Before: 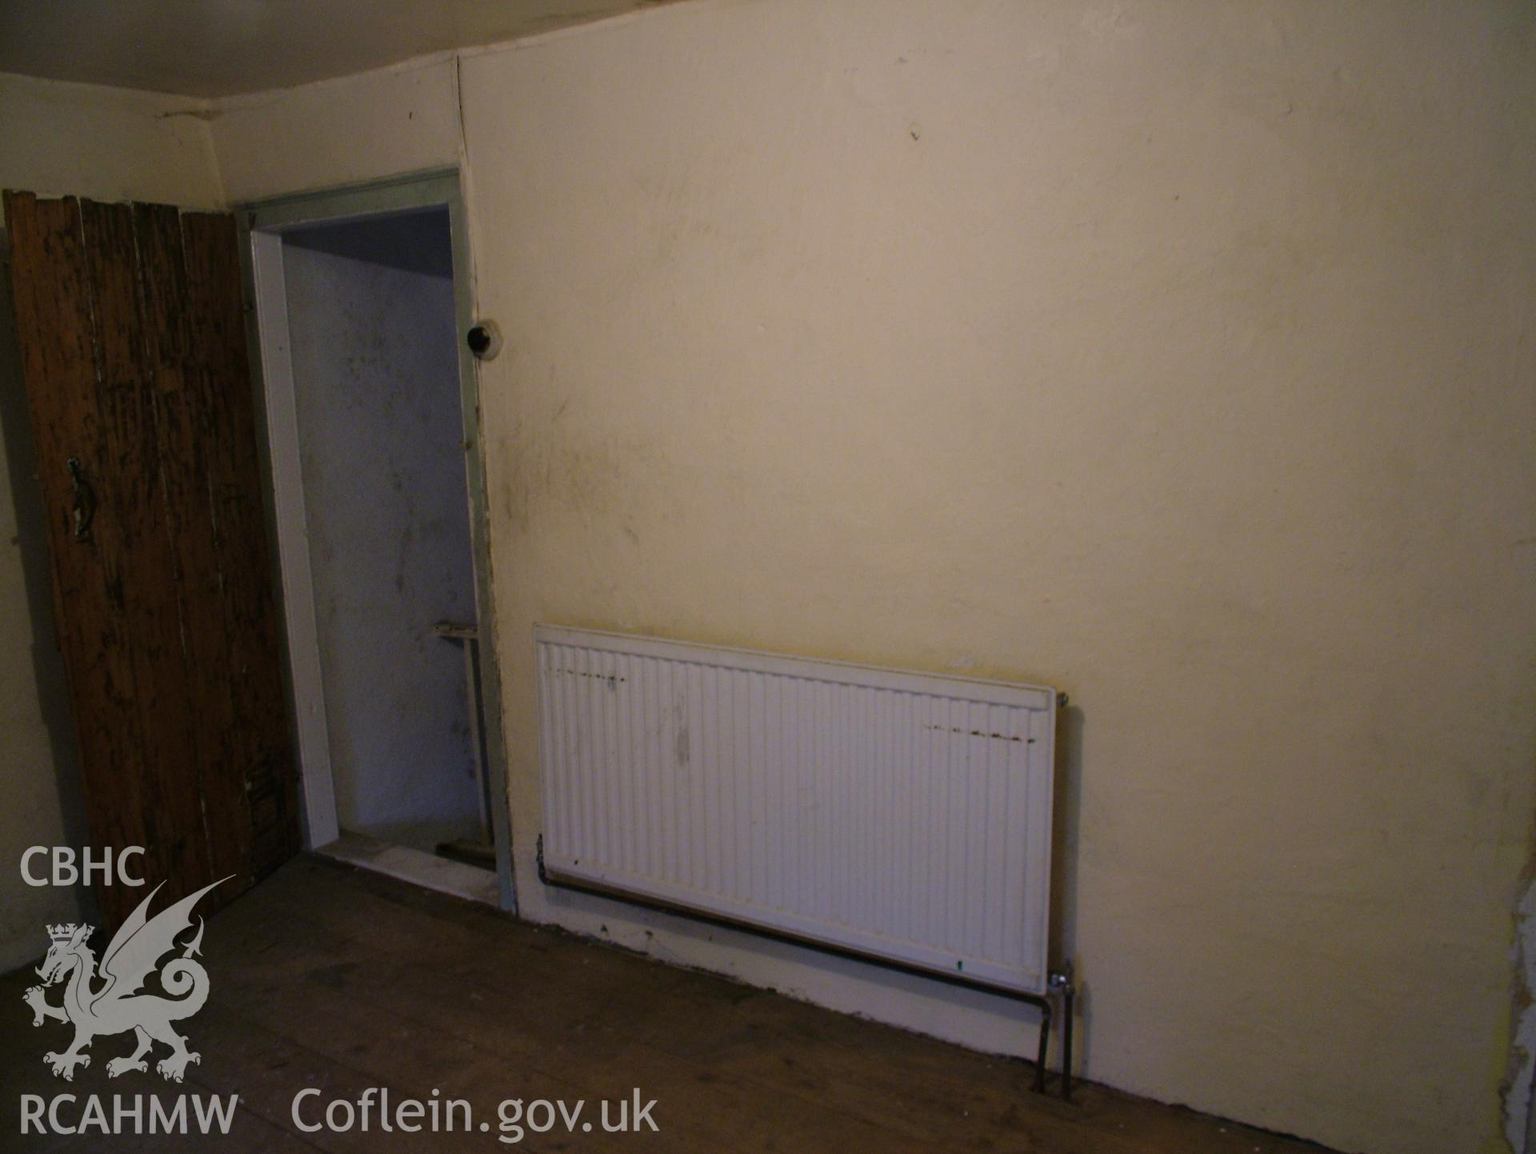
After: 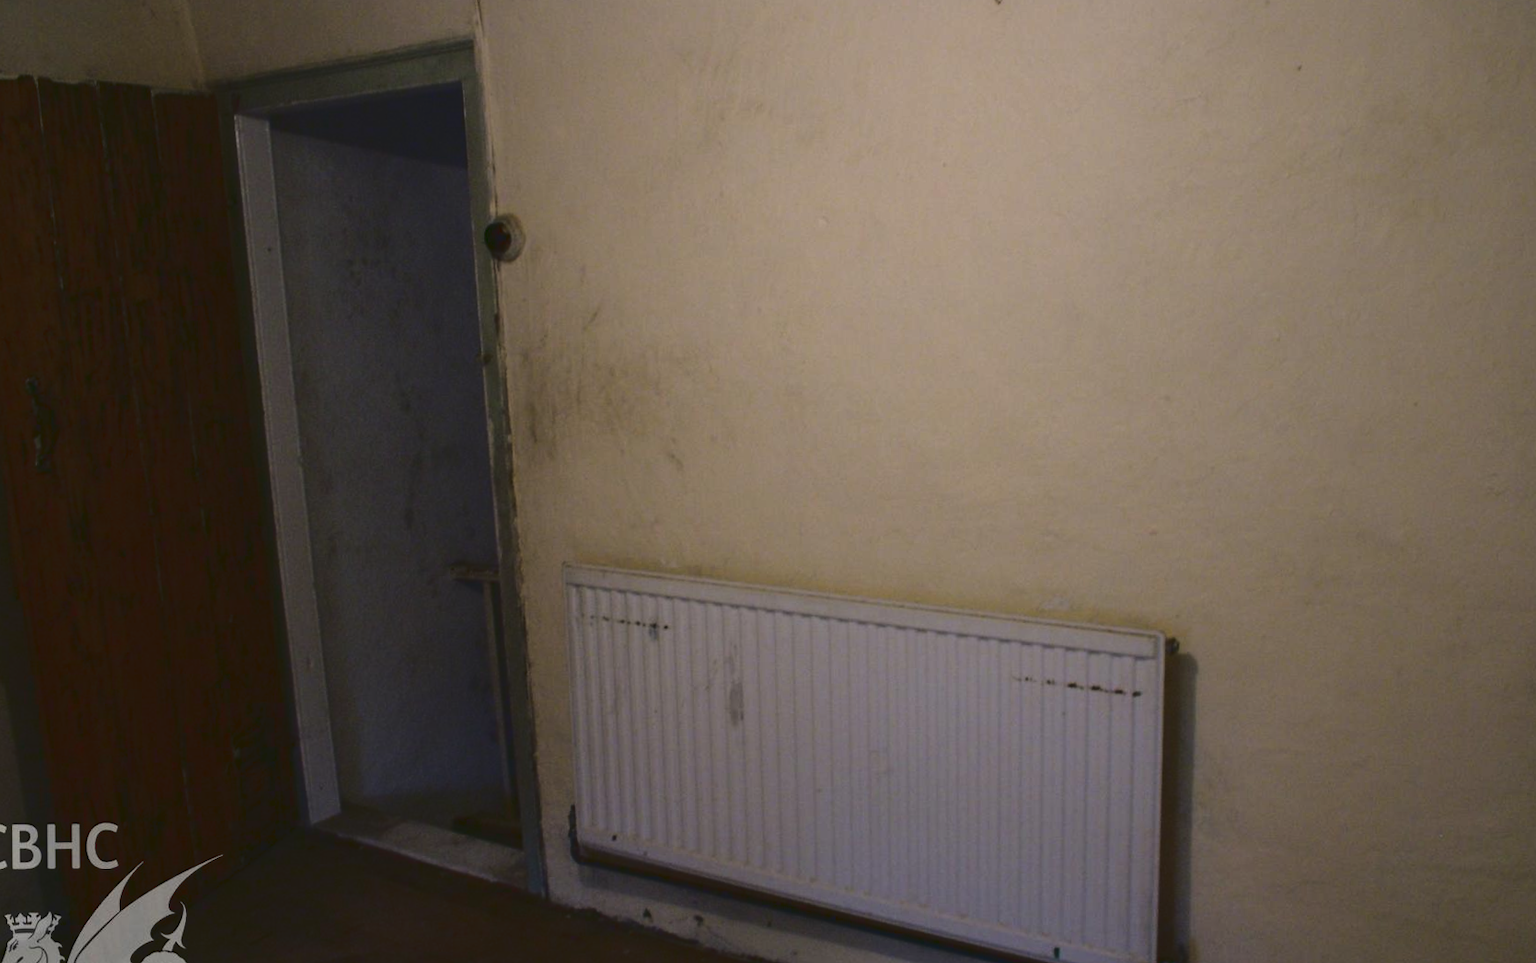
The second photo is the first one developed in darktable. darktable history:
crop and rotate: left 2.425%, top 11.305%, right 9.6%, bottom 15.08%
tone curve: curves: ch0 [(0, 0.072) (0.249, 0.176) (0.518, 0.489) (0.832, 0.854) (1, 0.948)], color space Lab, linked channels, preserve colors none
rotate and perspective: rotation -0.45°, automatic cropping original format, crop left 0.008, crop right 0.992, crop top 0.012, crop bottom 0.988
